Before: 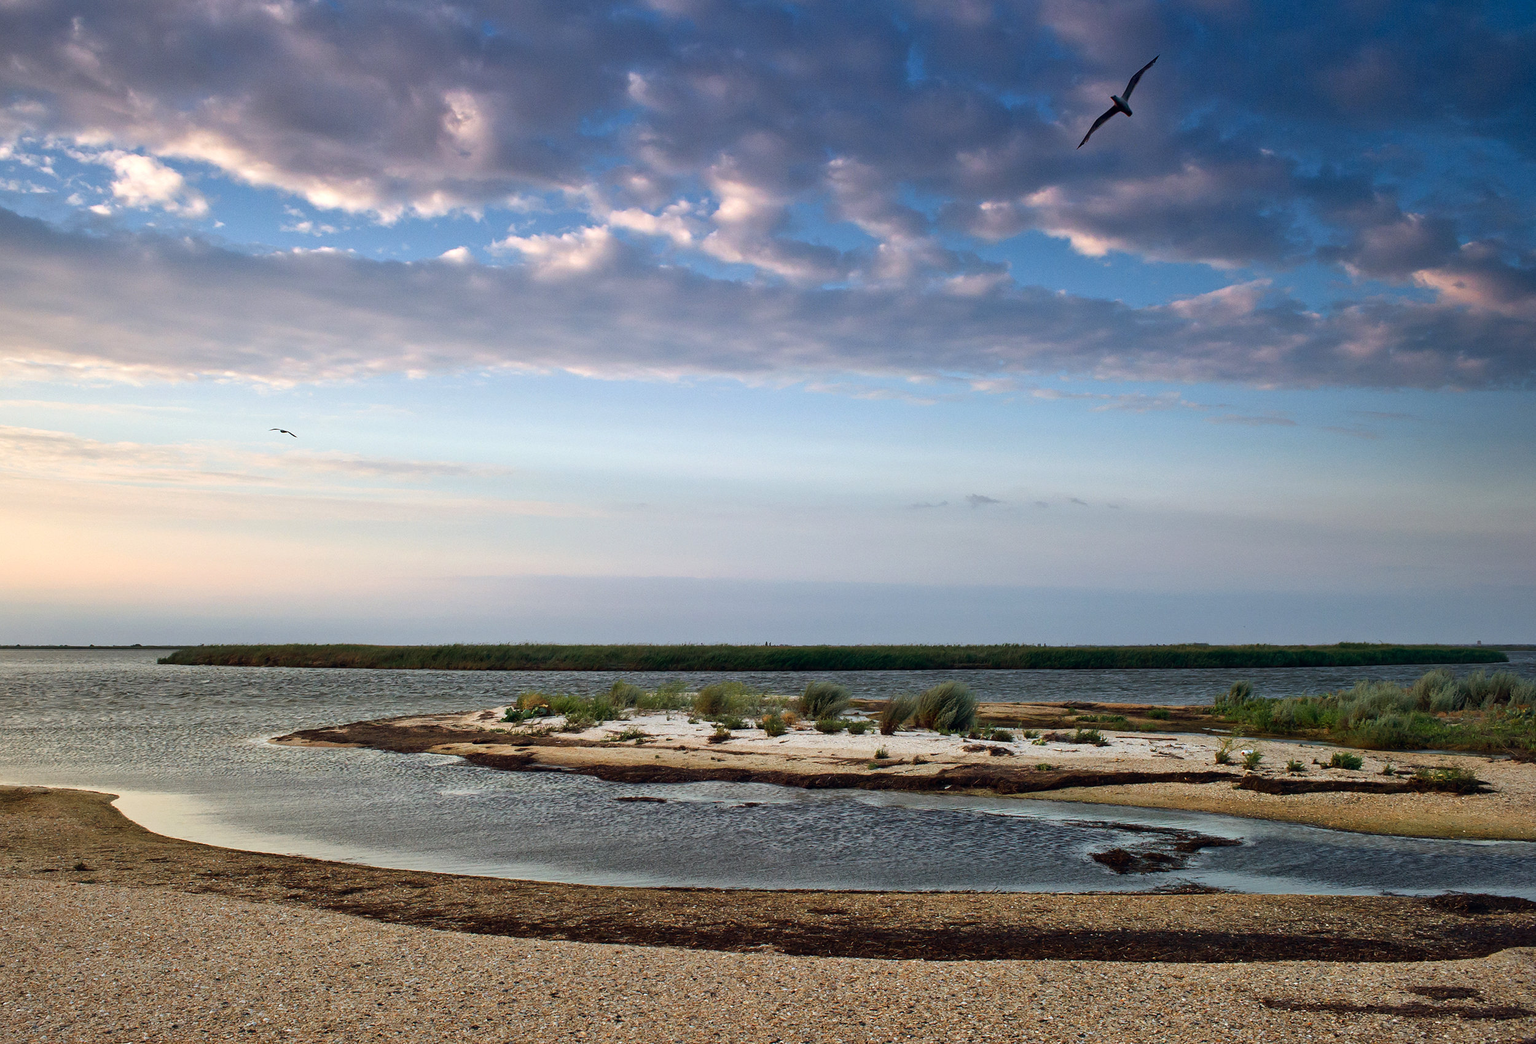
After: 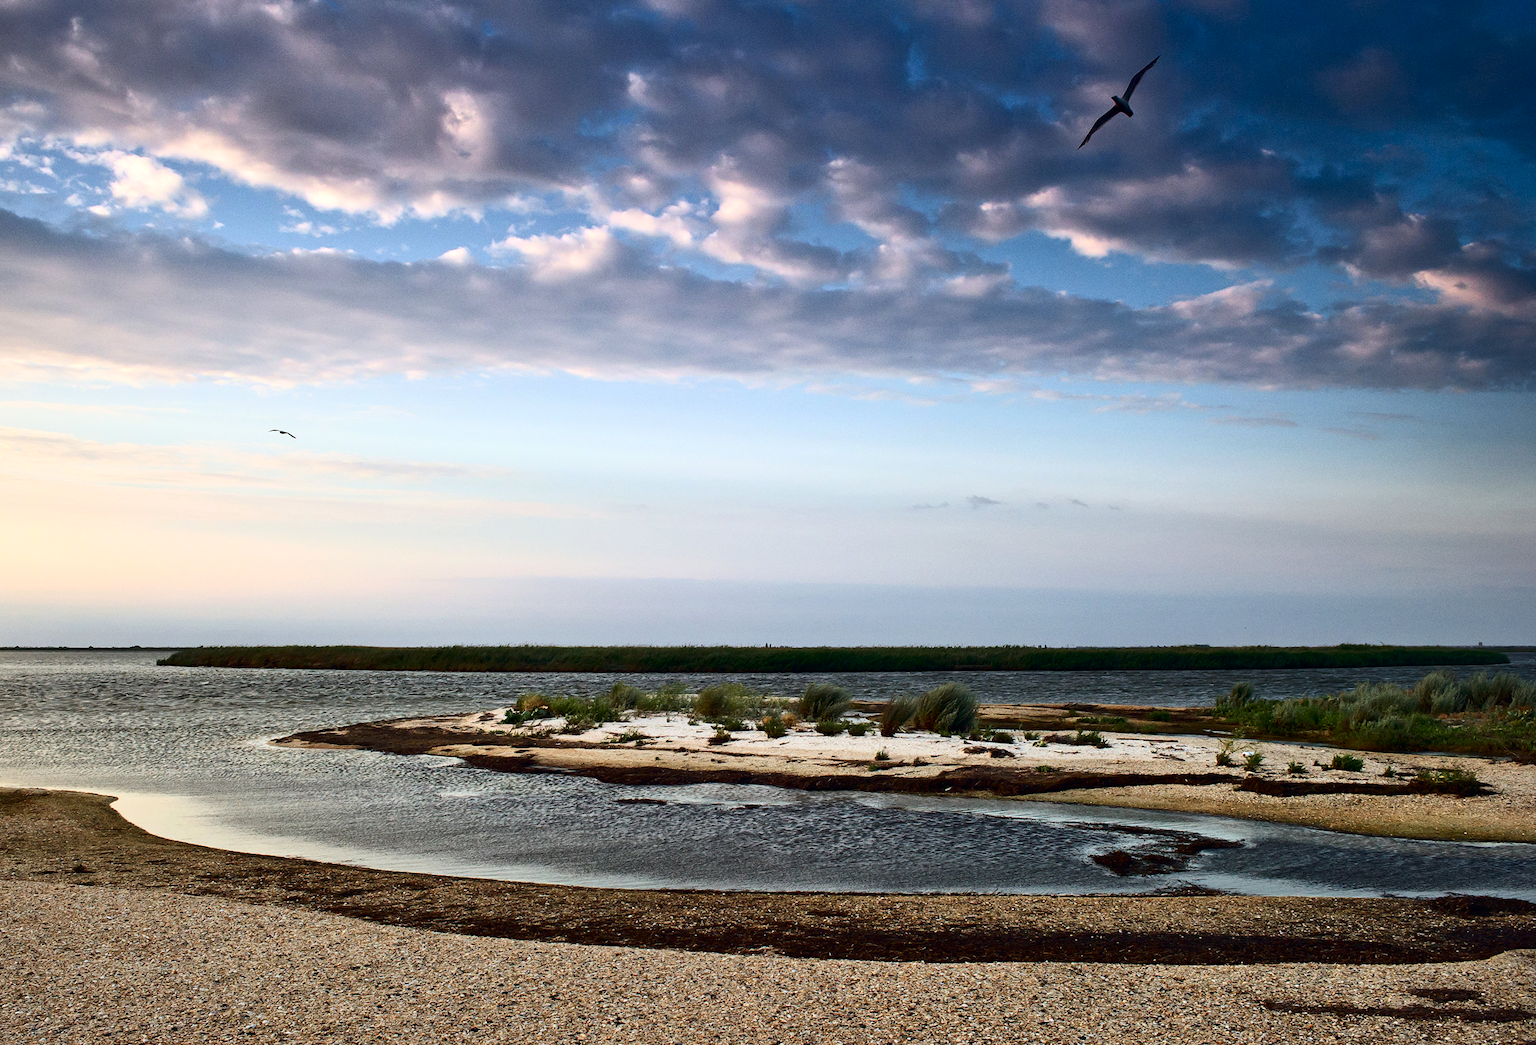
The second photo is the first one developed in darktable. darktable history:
contrast brightness saturation: contrast 0.28
crop and rotate: left 0.126%
